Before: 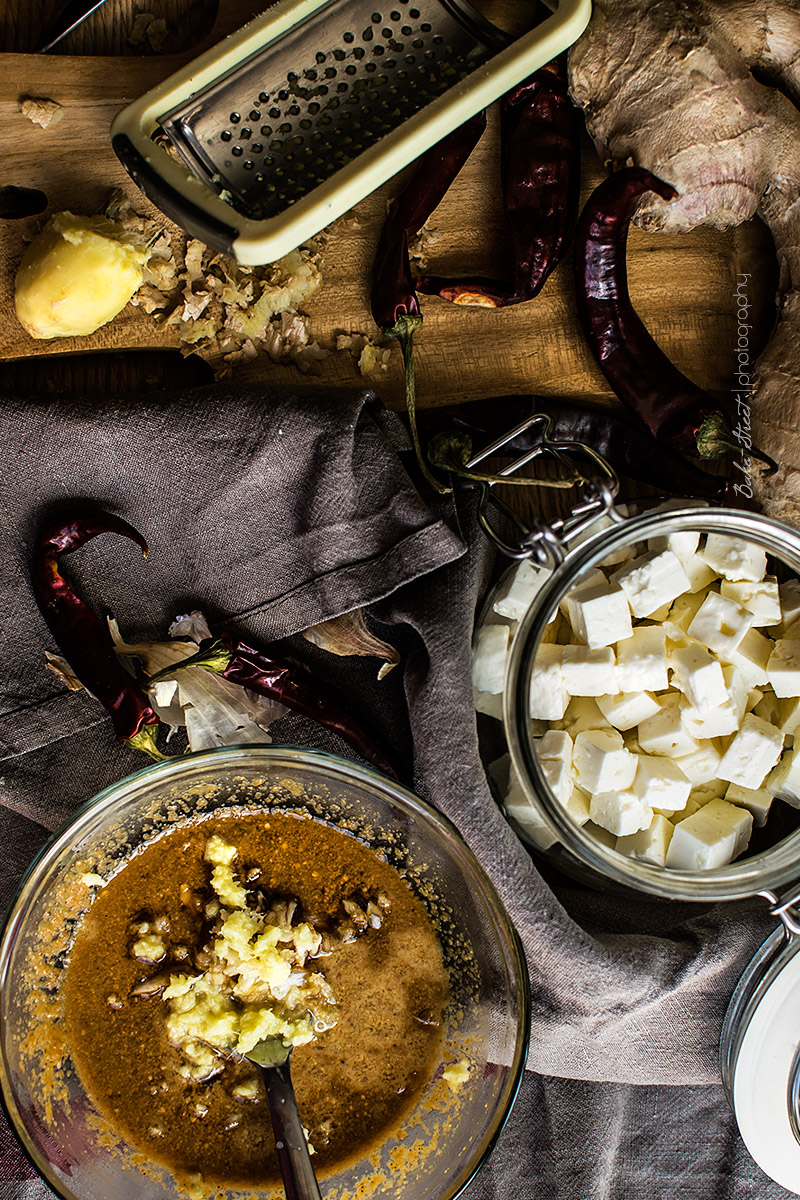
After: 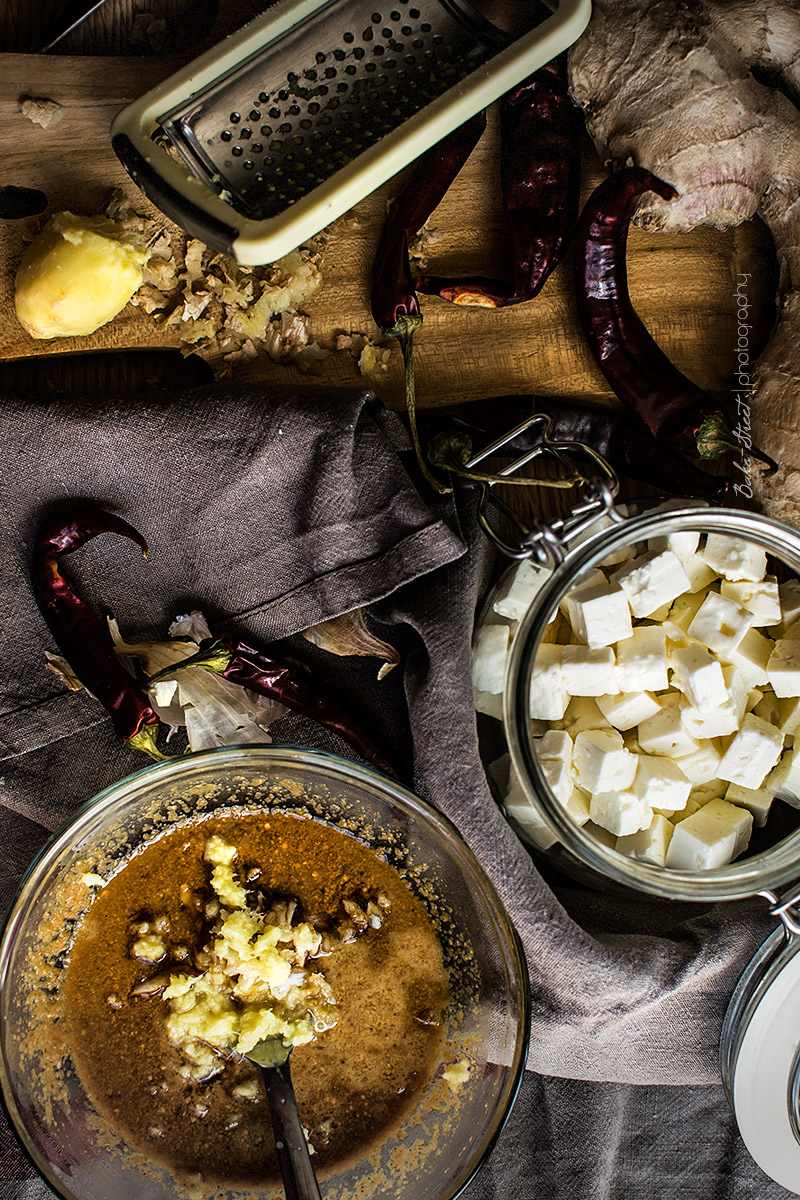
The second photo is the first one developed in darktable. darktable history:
vignetting: fall-off start 100%, brightness -0.406, saturation -0.3, width/height ratio 1.324, dithering 8-bit output, unbound false
